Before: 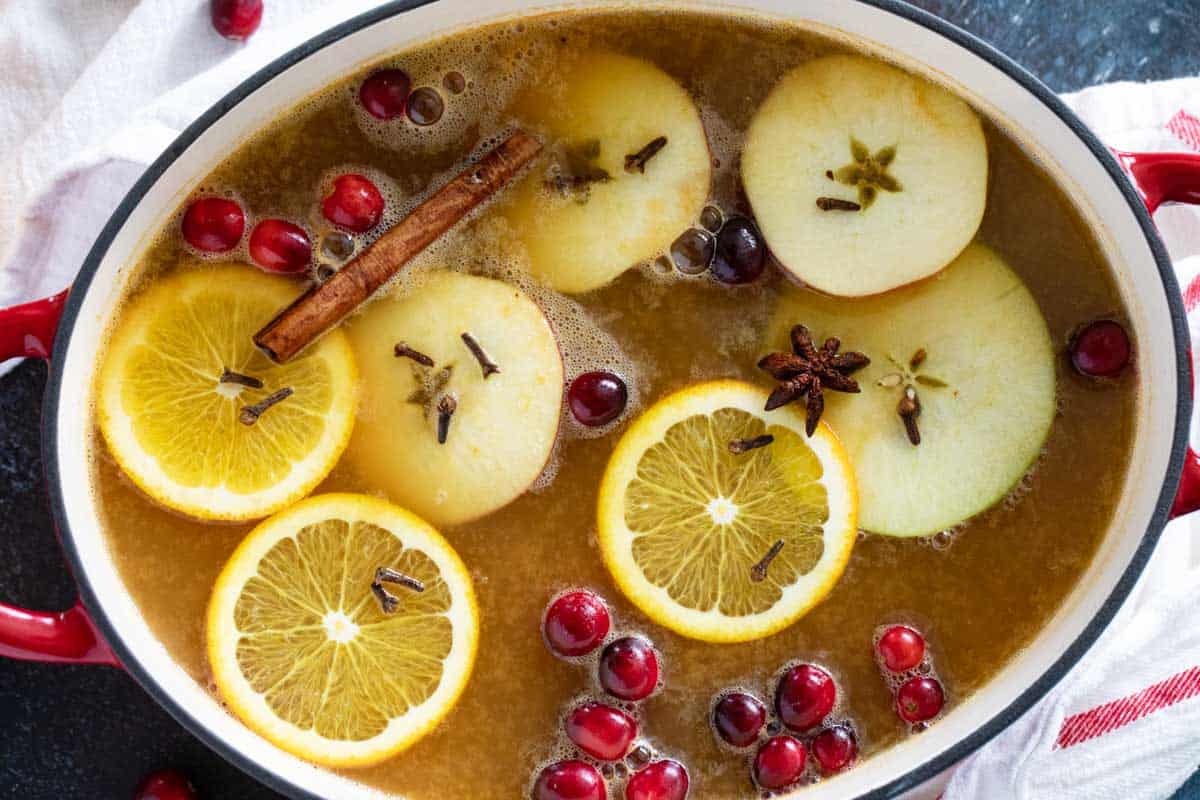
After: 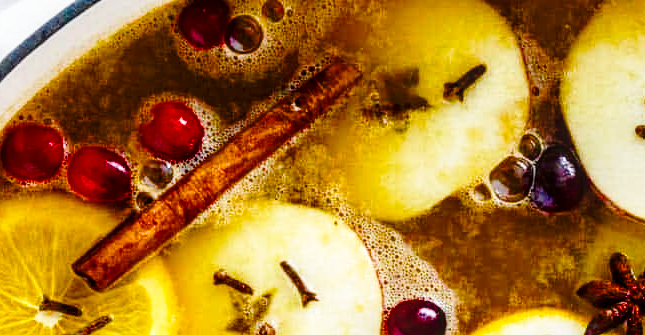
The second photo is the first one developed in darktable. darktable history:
crop: left 15.14%, top 9.054%, right 31.045%, bottom 48.975%
color balance rgb: power › luminance 3.225%, power › hue 230.47°, perceptual saturation grading › global saturation 34.786%, perceptual saturation grading › highlights -29.993%, perceptual saturation grading › shadows 35.438%, global vibrance 7.224%, saturation formula JzAzBz (2021)
local contrast: detail 130%
base curve: curves: ch0 [(0, 0) (0.028, 0.03) (0.121, 0.232) (0.46, 0.748) (0.859, 0.968) (1, 1)], preserve colors none
color calibration: illuminant same as pipeline (D50), adaptation XYZ, x 0.346, y 0.358, temperature 5016.5 K
